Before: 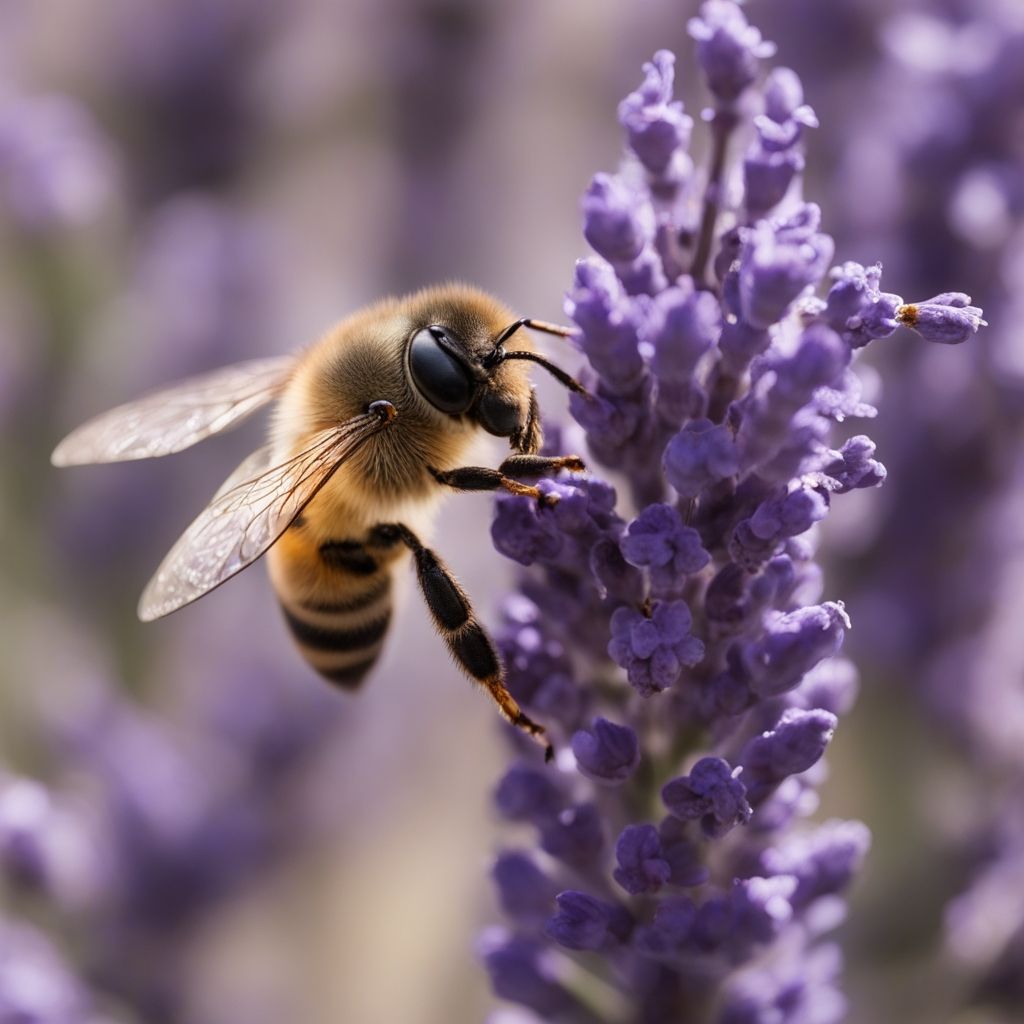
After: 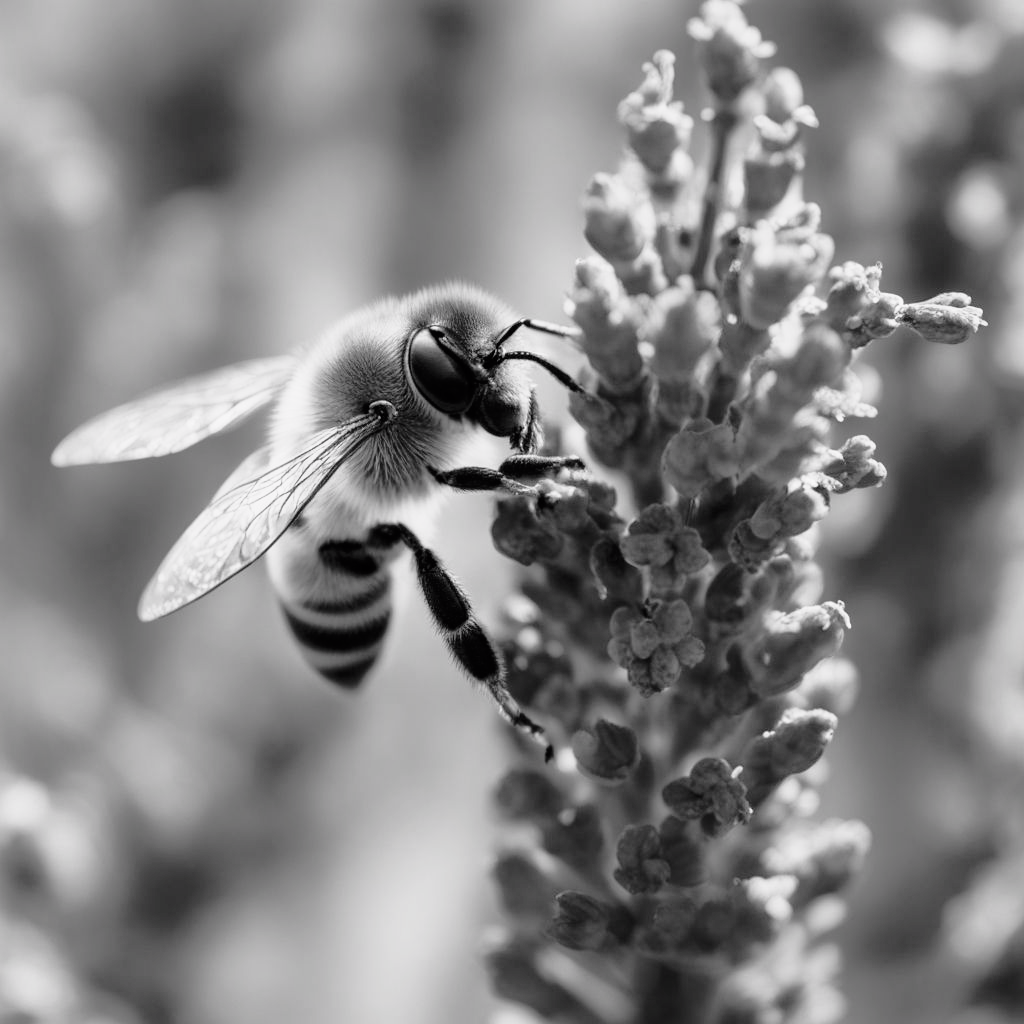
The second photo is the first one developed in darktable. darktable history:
tone equalizer: on, module defaults
tone curve: curves: ch0 [(0, 0) (0.062, 0.023) (0.168, 0.142) (0.359, 0.44) (0.469, 0.544) (0.634, 0.722) (0.839, 0.909) (0.998, 0.978)]; ch1 [(0, 0) (0.437, 0.453) (0.472, 0.47) (0.502, 0.504) (0.527, 0.546) (0.568, 0.619) (0.608, 0.665) (0.669, 0.748) (0.859, 0.899) (1, 1)]; ch2 [(0, 0) (0.33, 0.301) (0.421, 0.443) (0.473, 0.498) (0.509, 0.5) (0.535, 0.564) (0.575, 0.625) (0.608, 0.676) (1, 1)], color space Lab, independent channels, preserve colors none
color calibration: output gray [0.714, 0.278, 0, 0], illuminant same as pipeline (D50), adaptation none (bypass)
